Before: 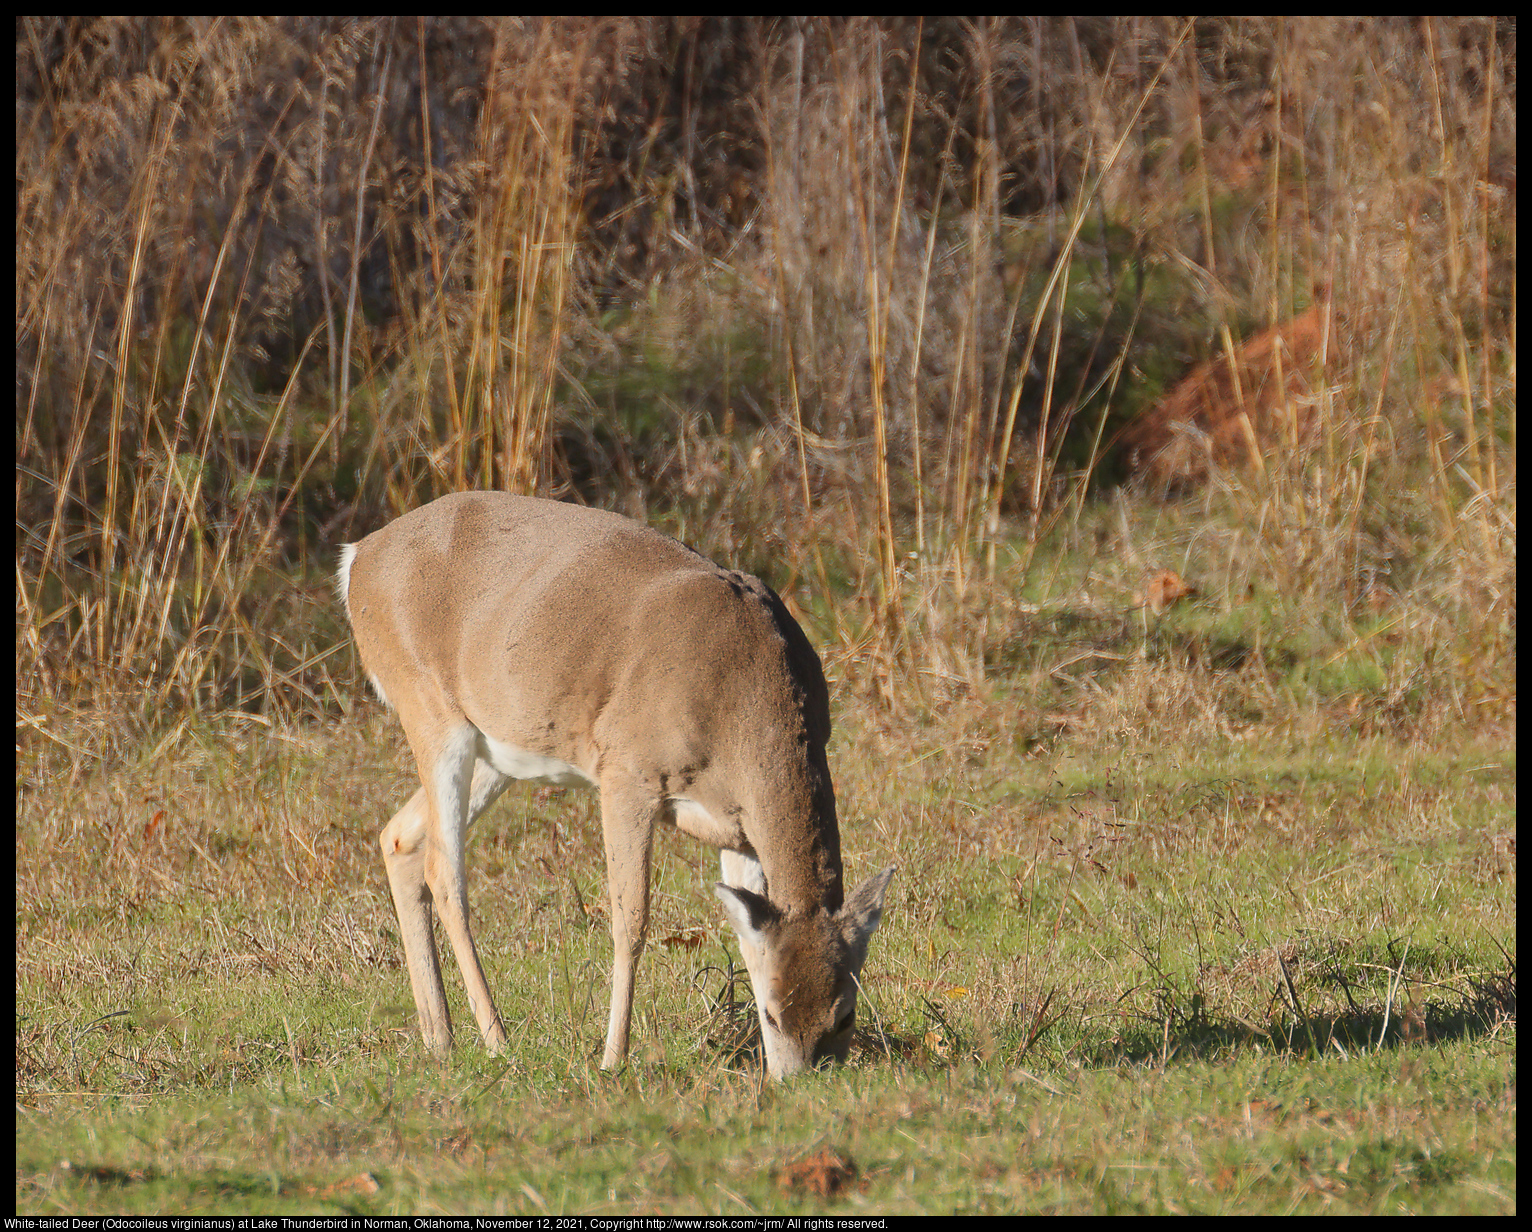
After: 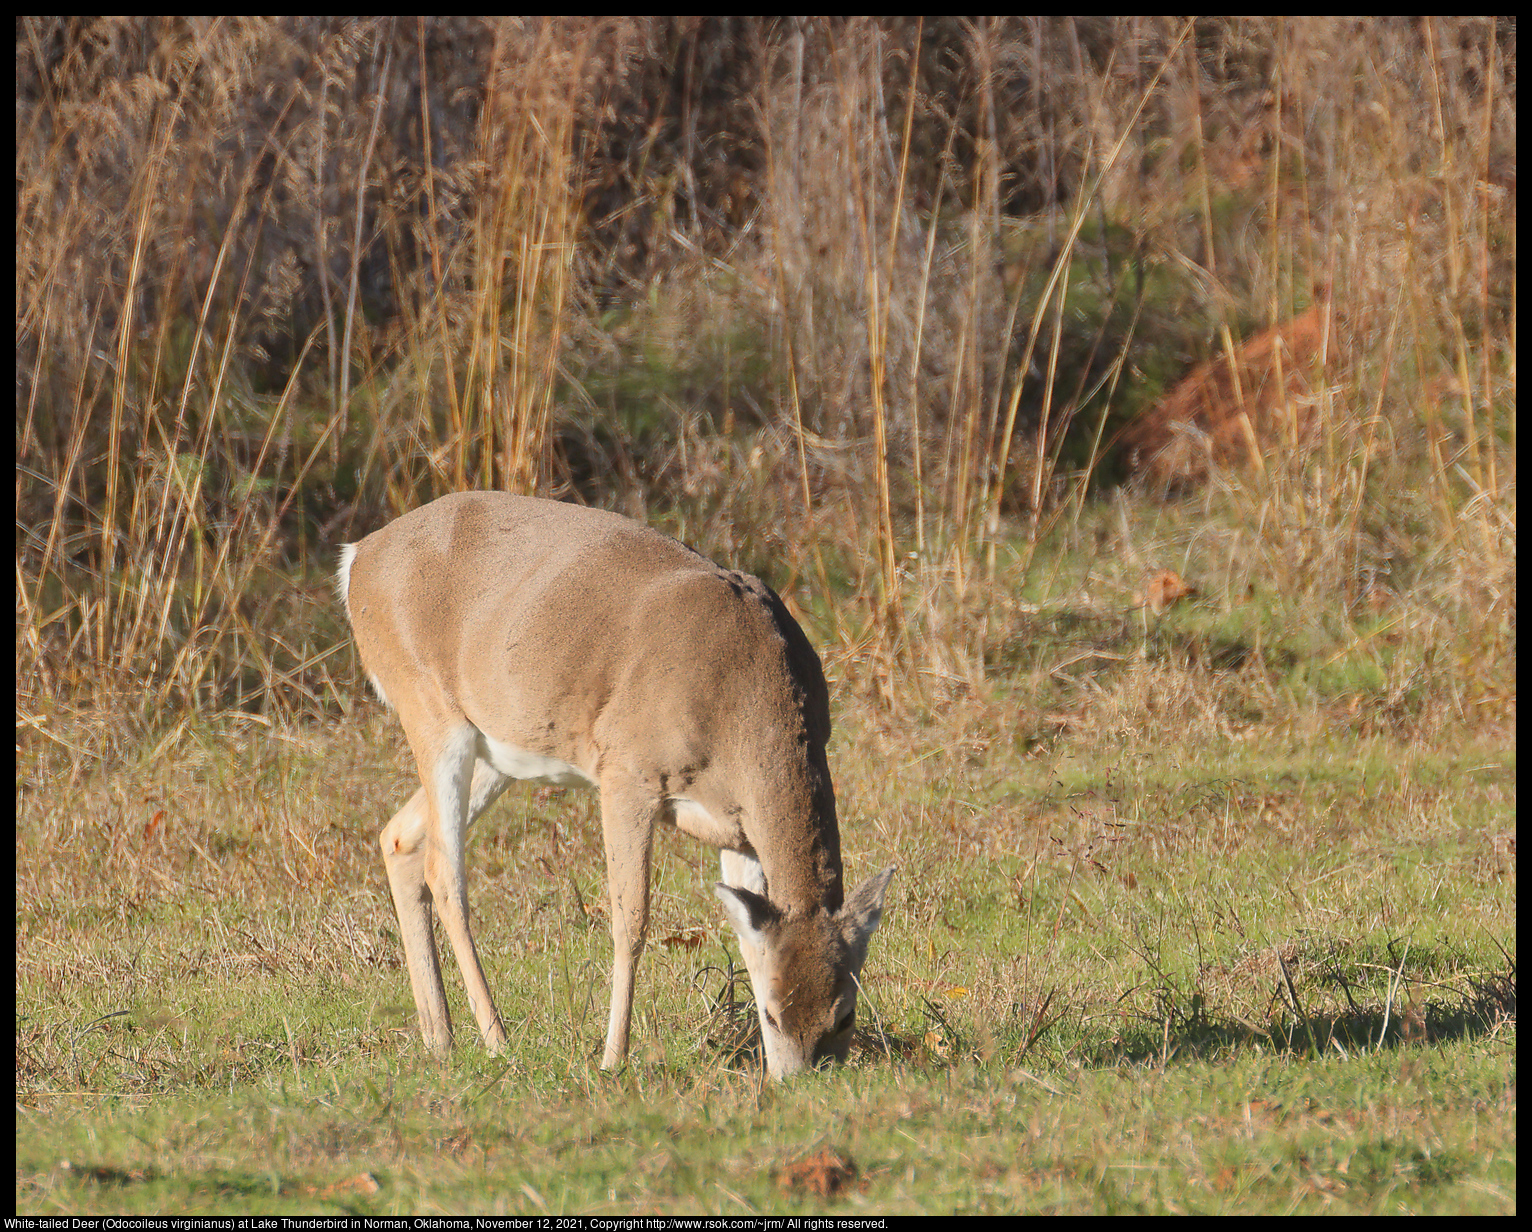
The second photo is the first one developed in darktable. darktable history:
tone equalizer: on, module defaults
contrast brightness saturation: contrast 0.048, brightness 0.058, saturation 0.011
shadows and highlights: shadows 19.89, highlights -19.56, soften with gaussian
